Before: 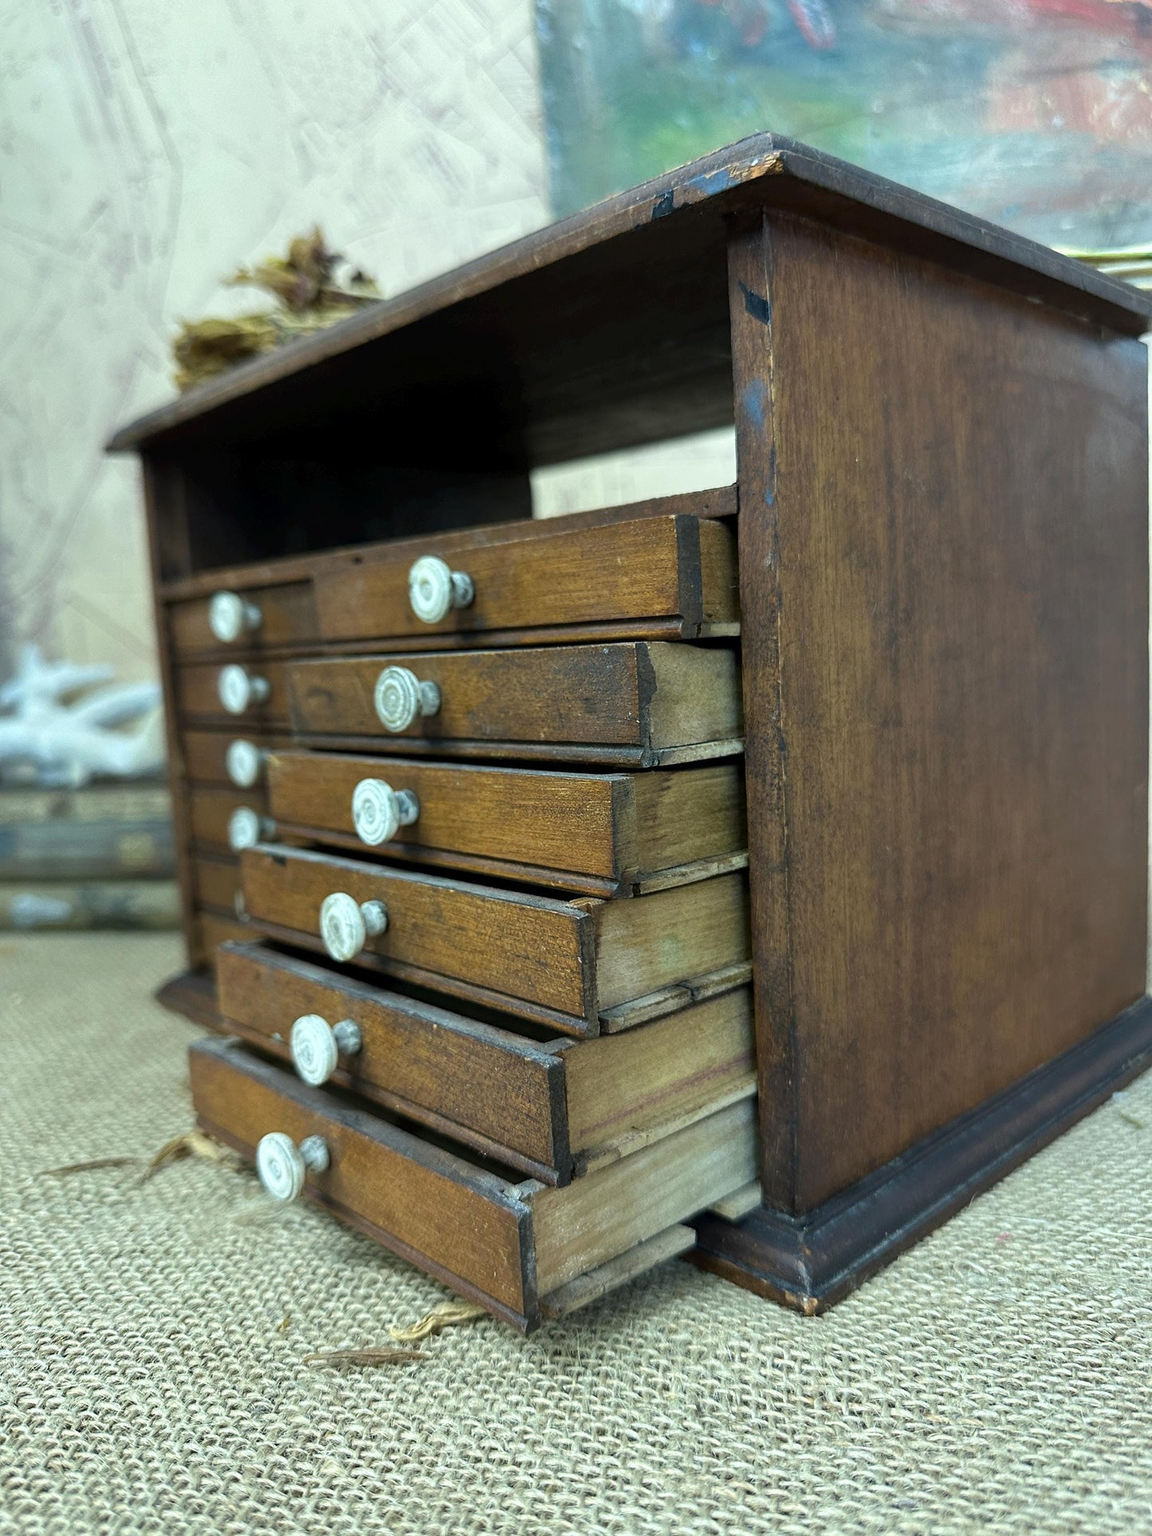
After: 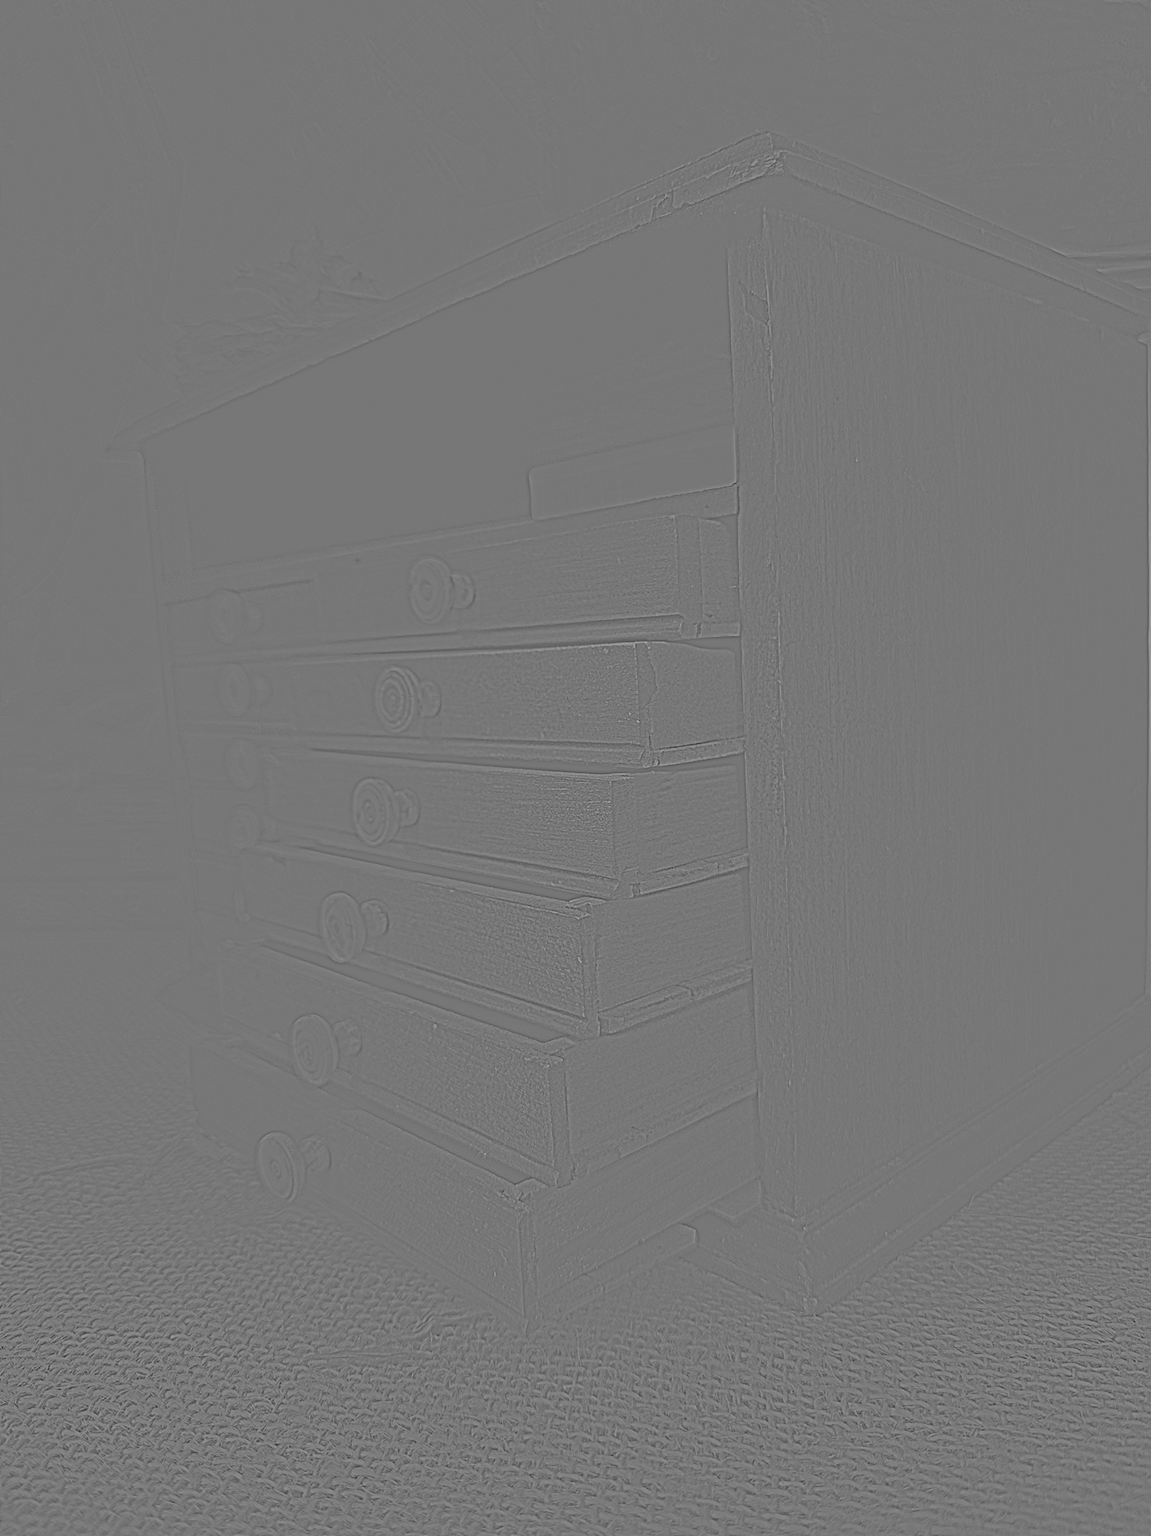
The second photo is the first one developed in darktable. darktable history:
tone equalizer: -7 EV 0.15 EV, -6 EV 0.6 EV, -5 EV 1.15 EV, -4 EV 1.33 EV, -3 EV 1.15 EV, -2 EV 0.6 EV, -1 EV 0.15 EV, mask exposure compensation -0.5 EV
highpass: sharpness 9.84%, contrast boost 9.94%
filmic rgb: black relative exposure -5 EV, white relative exposure 3.5 EV, hardness 3.19, contrast 1.2, highlights saturation mix -50%
